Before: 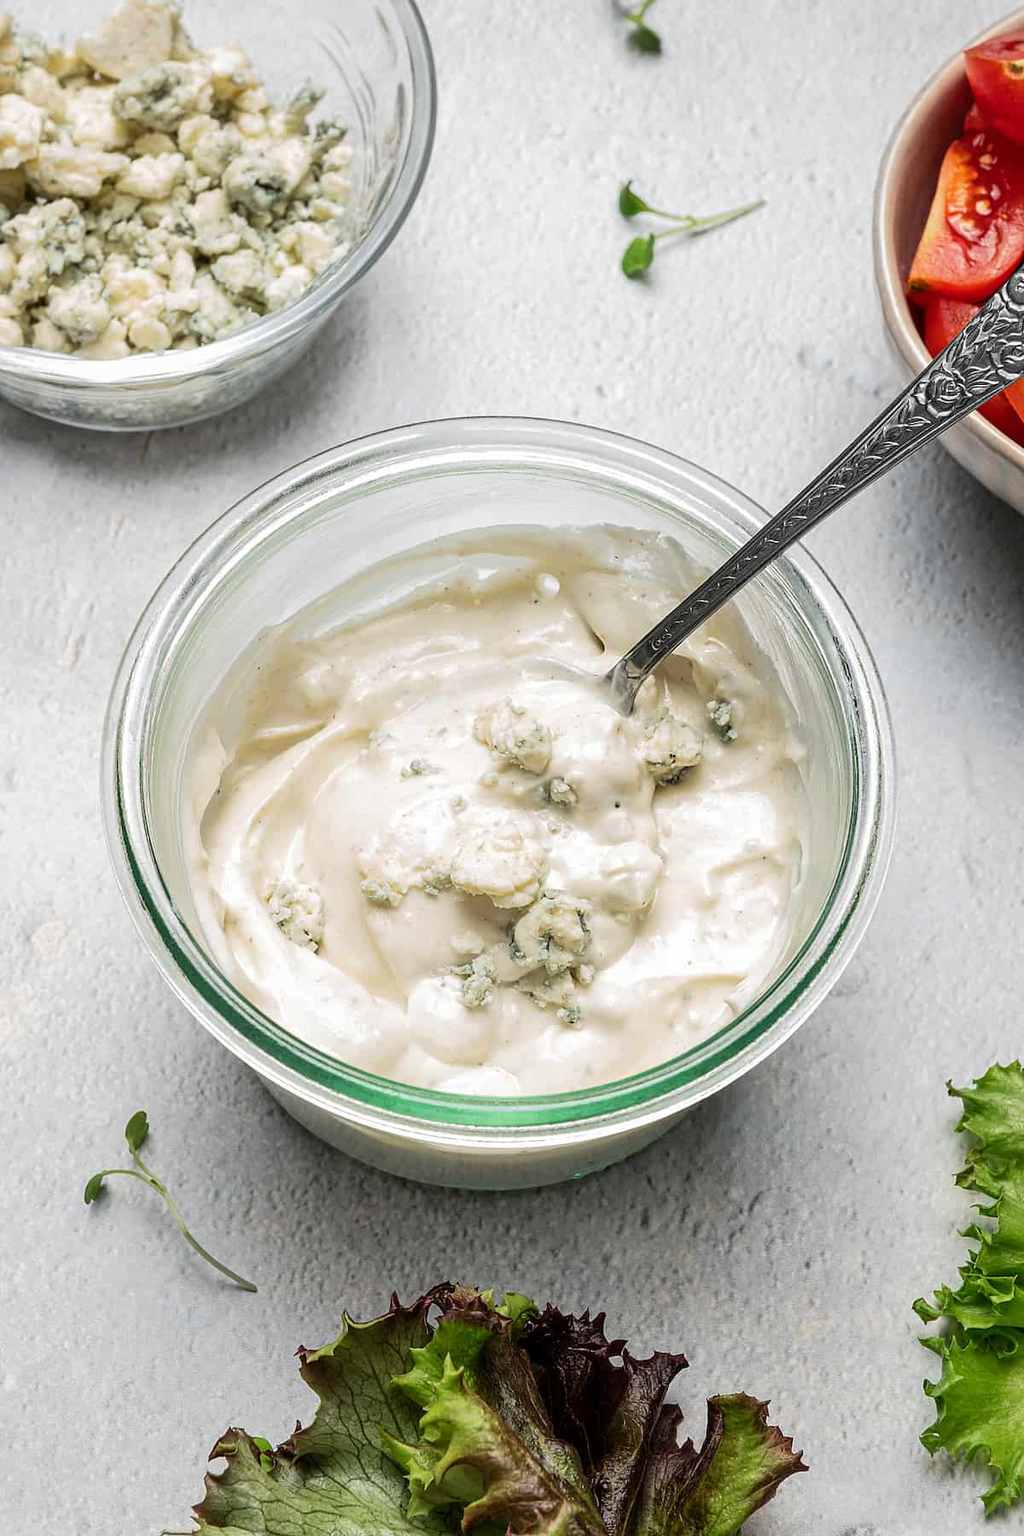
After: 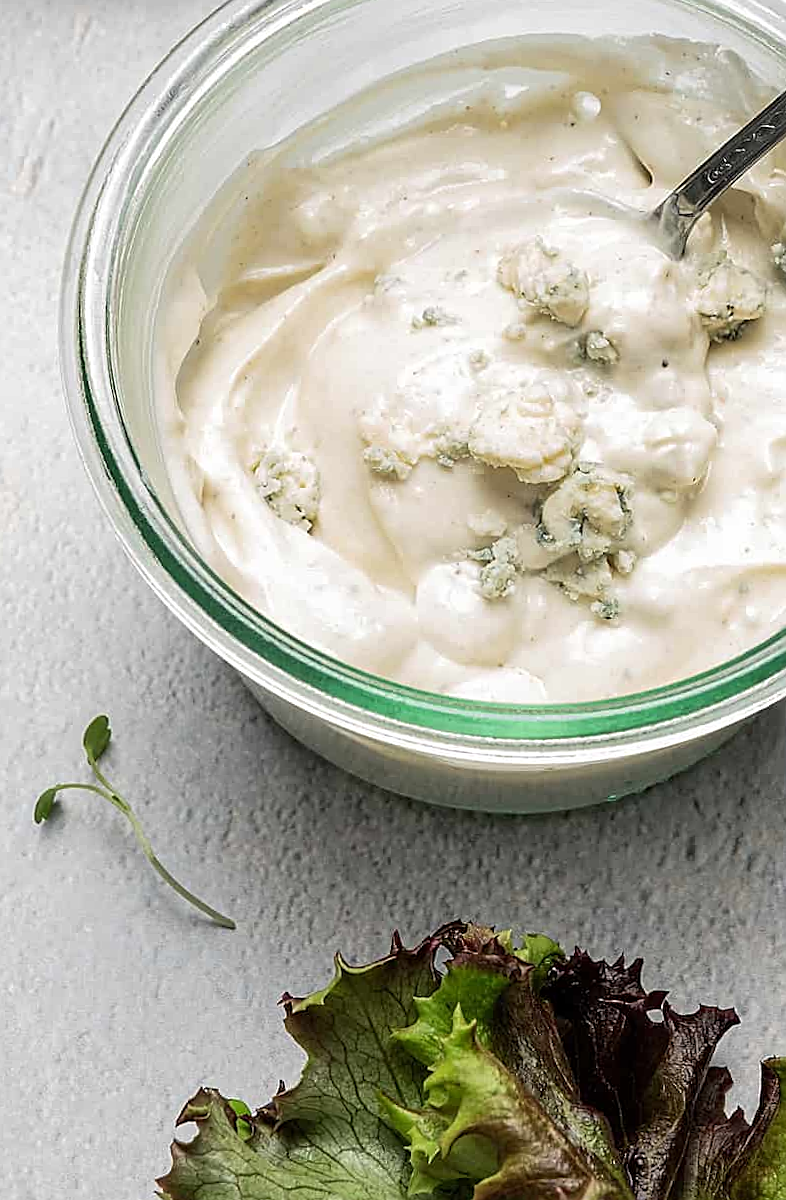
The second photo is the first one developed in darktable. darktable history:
sharpen: on, module defaults
crop and rotate: angle -0.746°, left 3.976%, top 31.988%, right 29.213%
